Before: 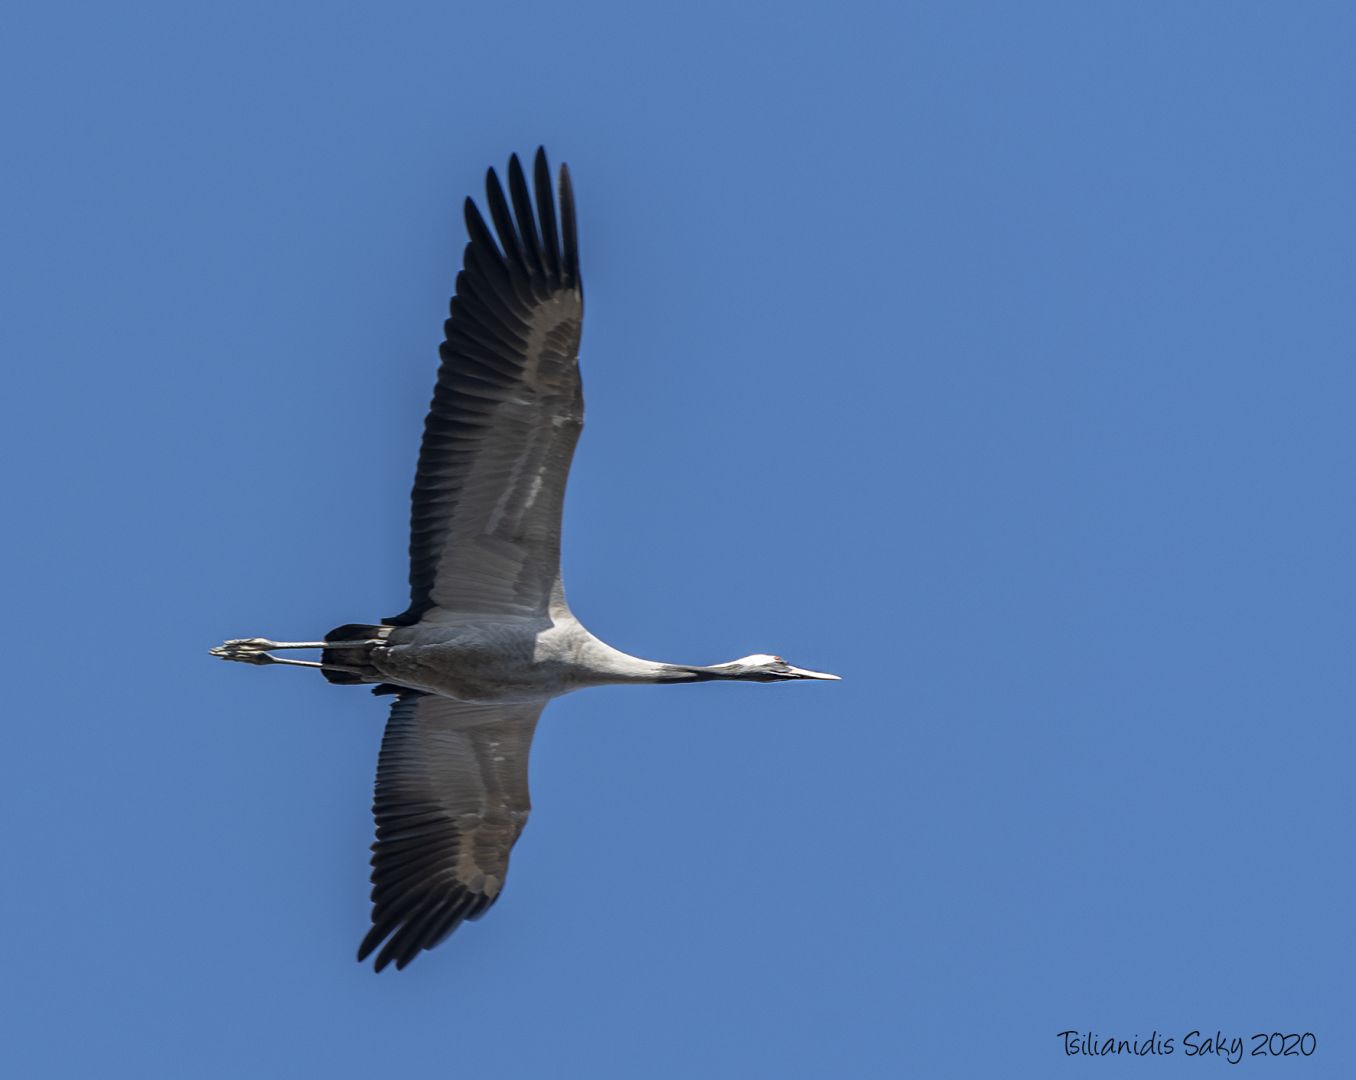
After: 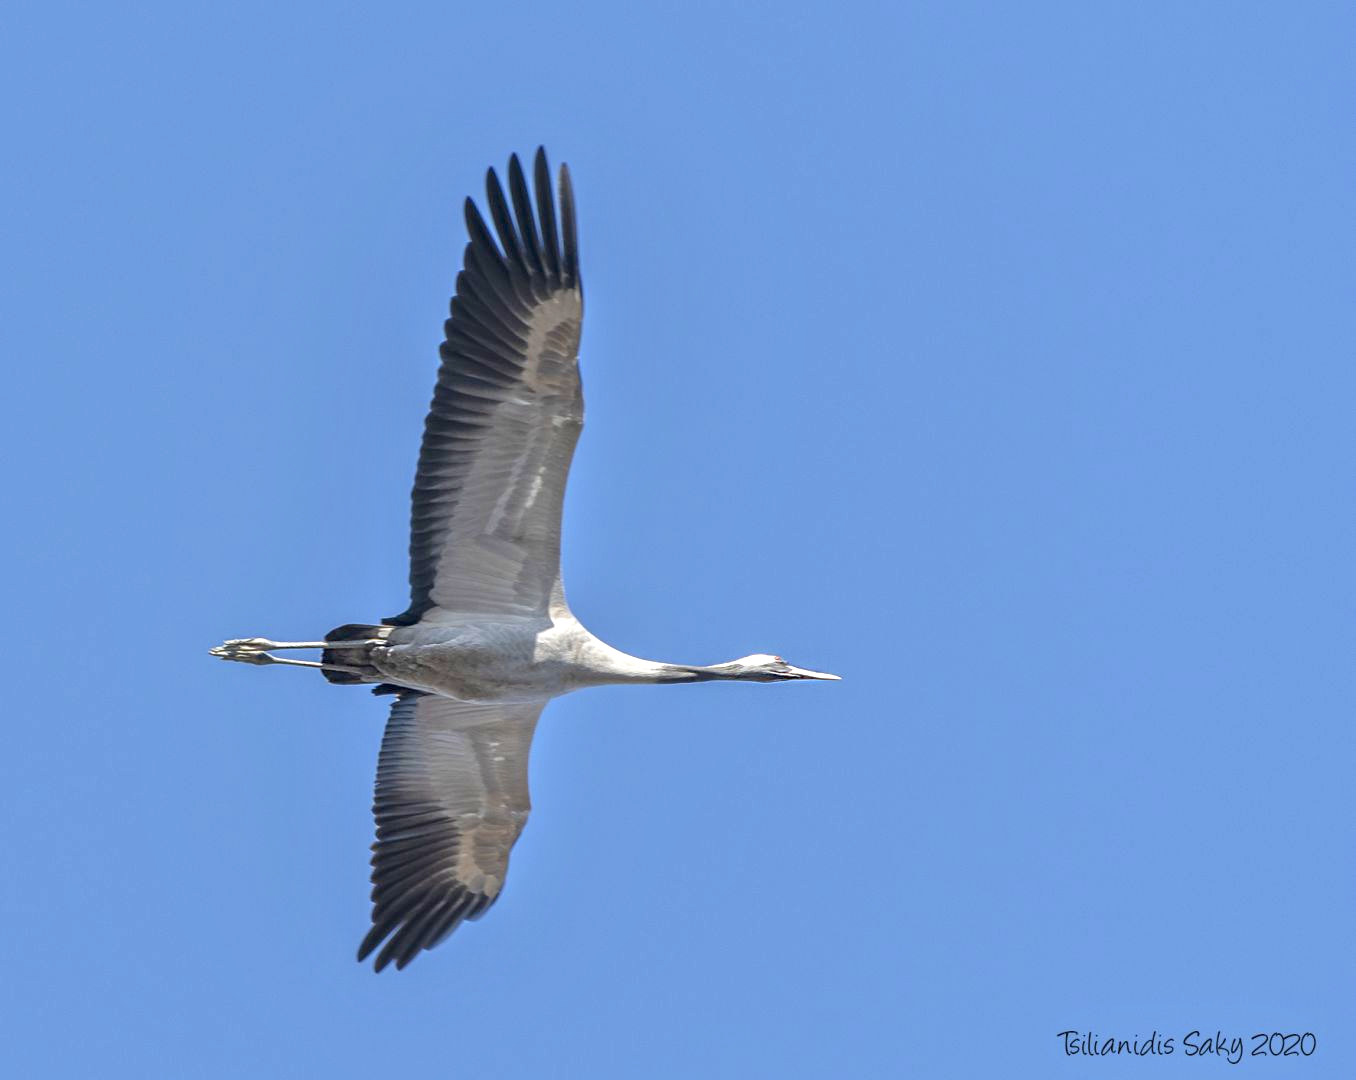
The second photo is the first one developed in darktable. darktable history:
tone equalizer: -8 EV 1.97 EV, -7 EV 1.96 EV, -6 EV 1.99 EV, -5 EV 1.99 EV, -4 EV 1.96 EV, -3 EV 1.47 EV, -2 EV 0.993 EV, -1 EV 0.478 EV, mask exposure compensation -0.494 EV
contrast brightness saturation: saturation -0.049
